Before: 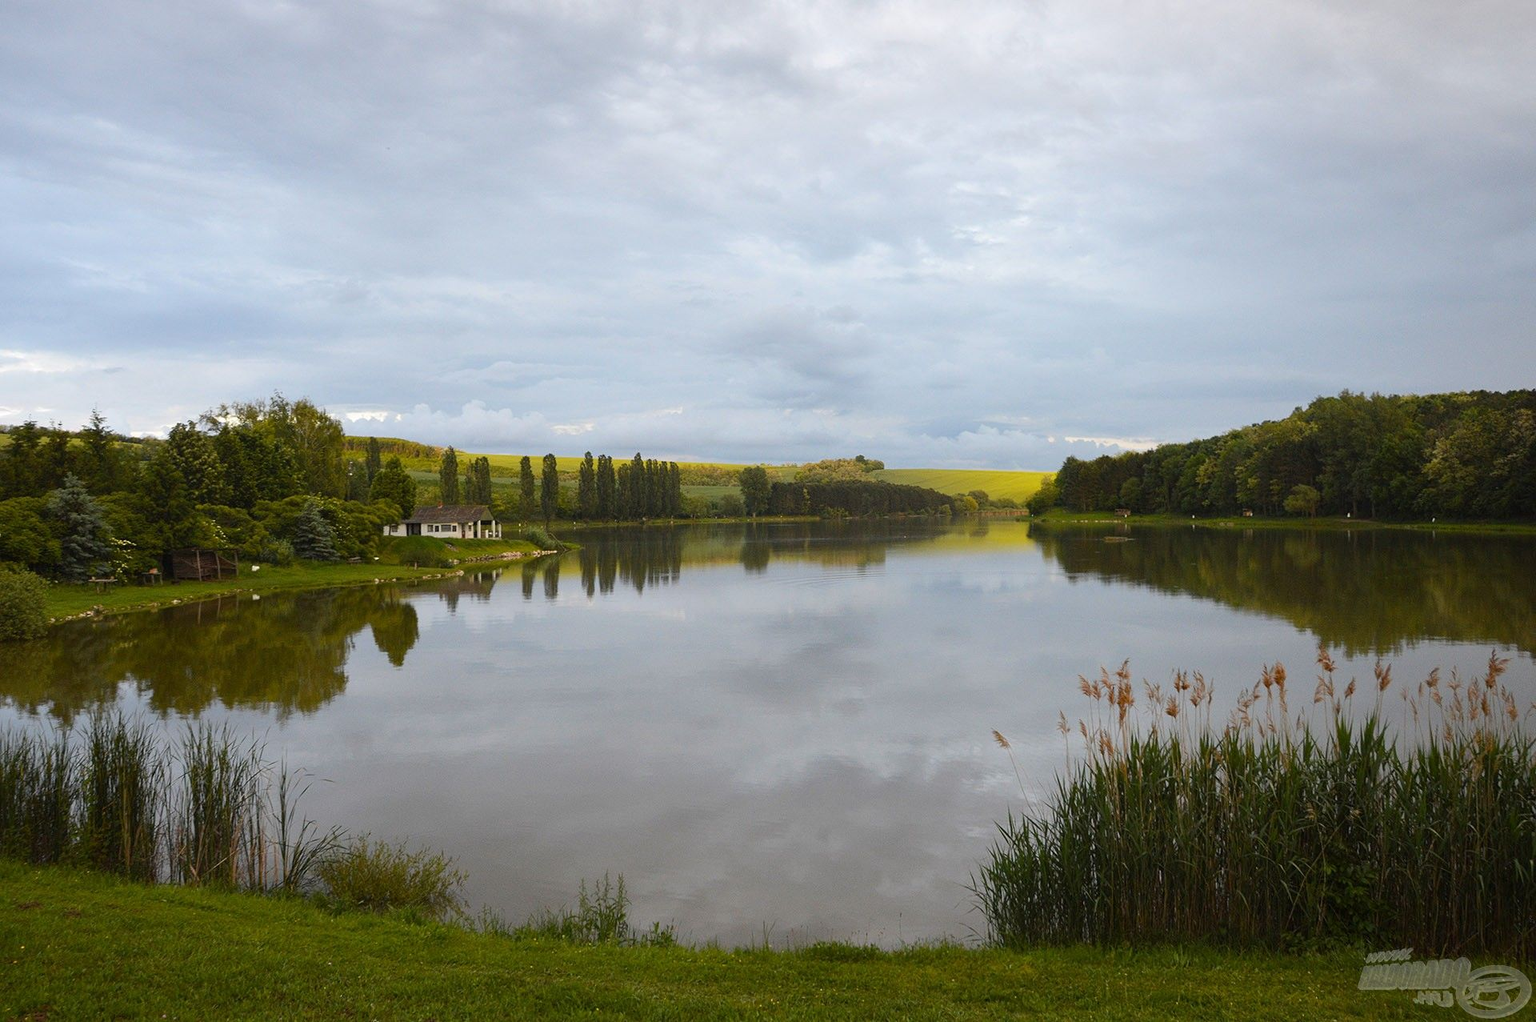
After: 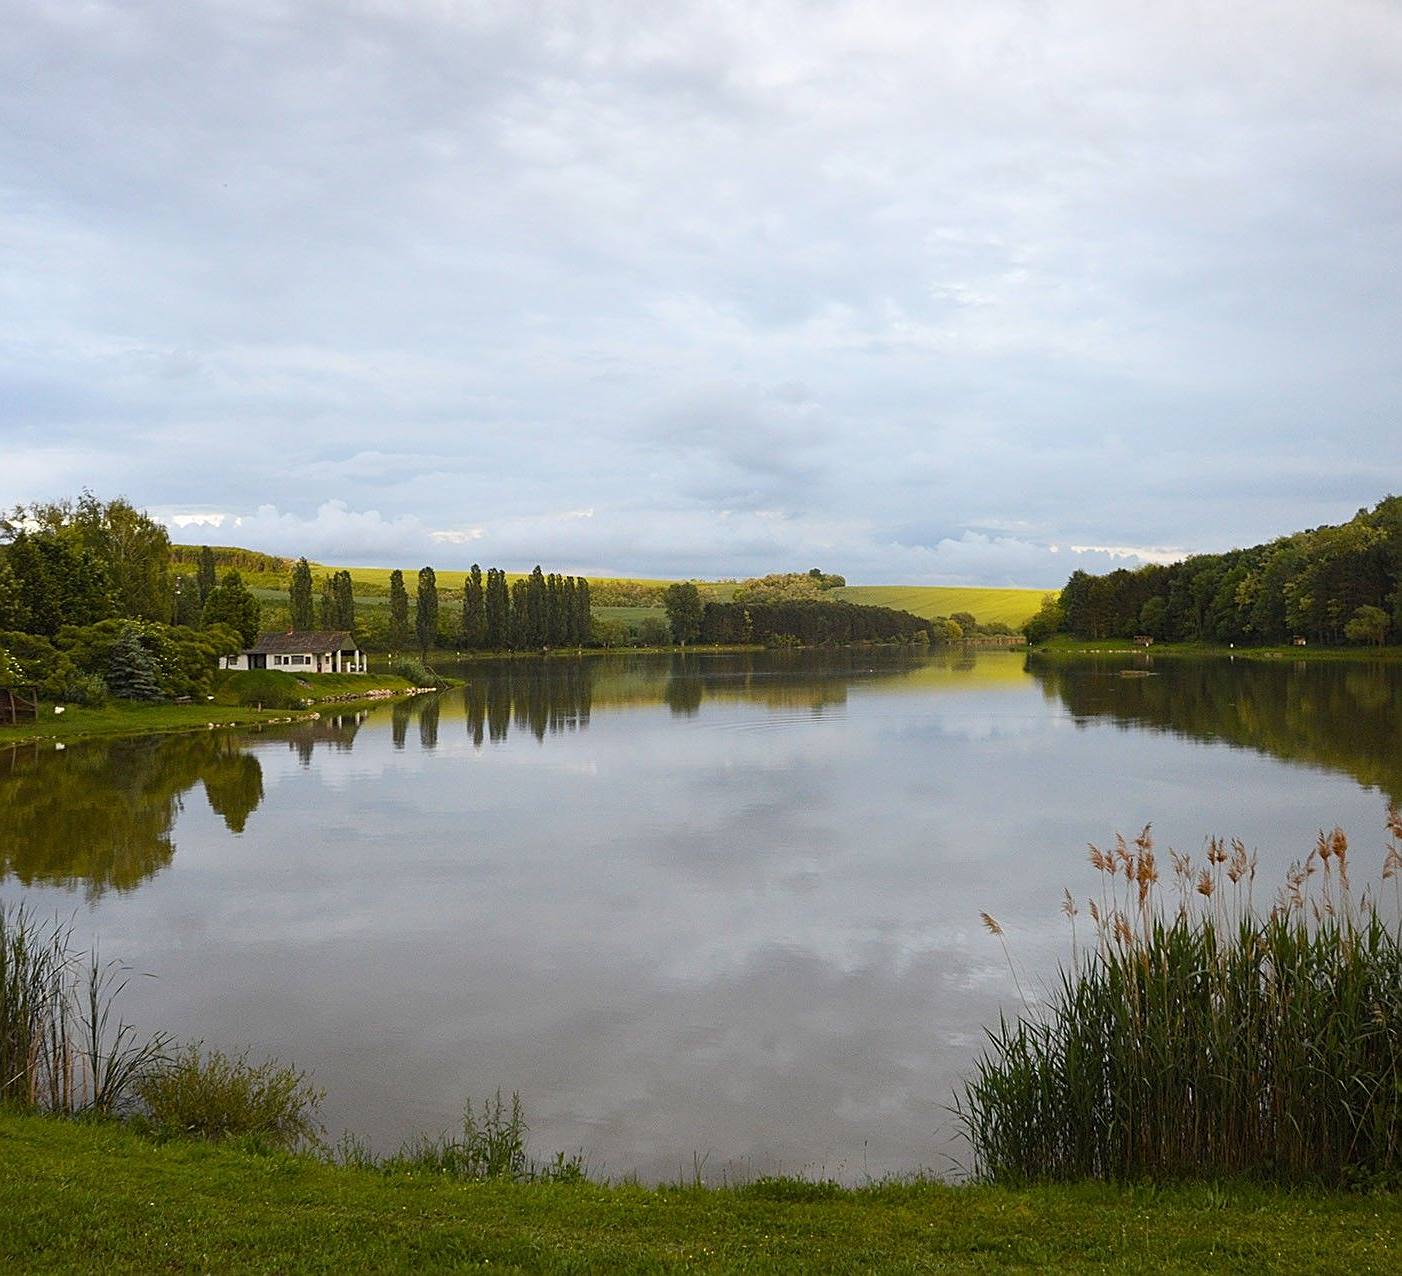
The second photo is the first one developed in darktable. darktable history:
crop: left 13.563%, top 0%, right 13.385%
sharpen: on, module defaults
shadows and highlights: shadows -1.85, highlights 39.14
